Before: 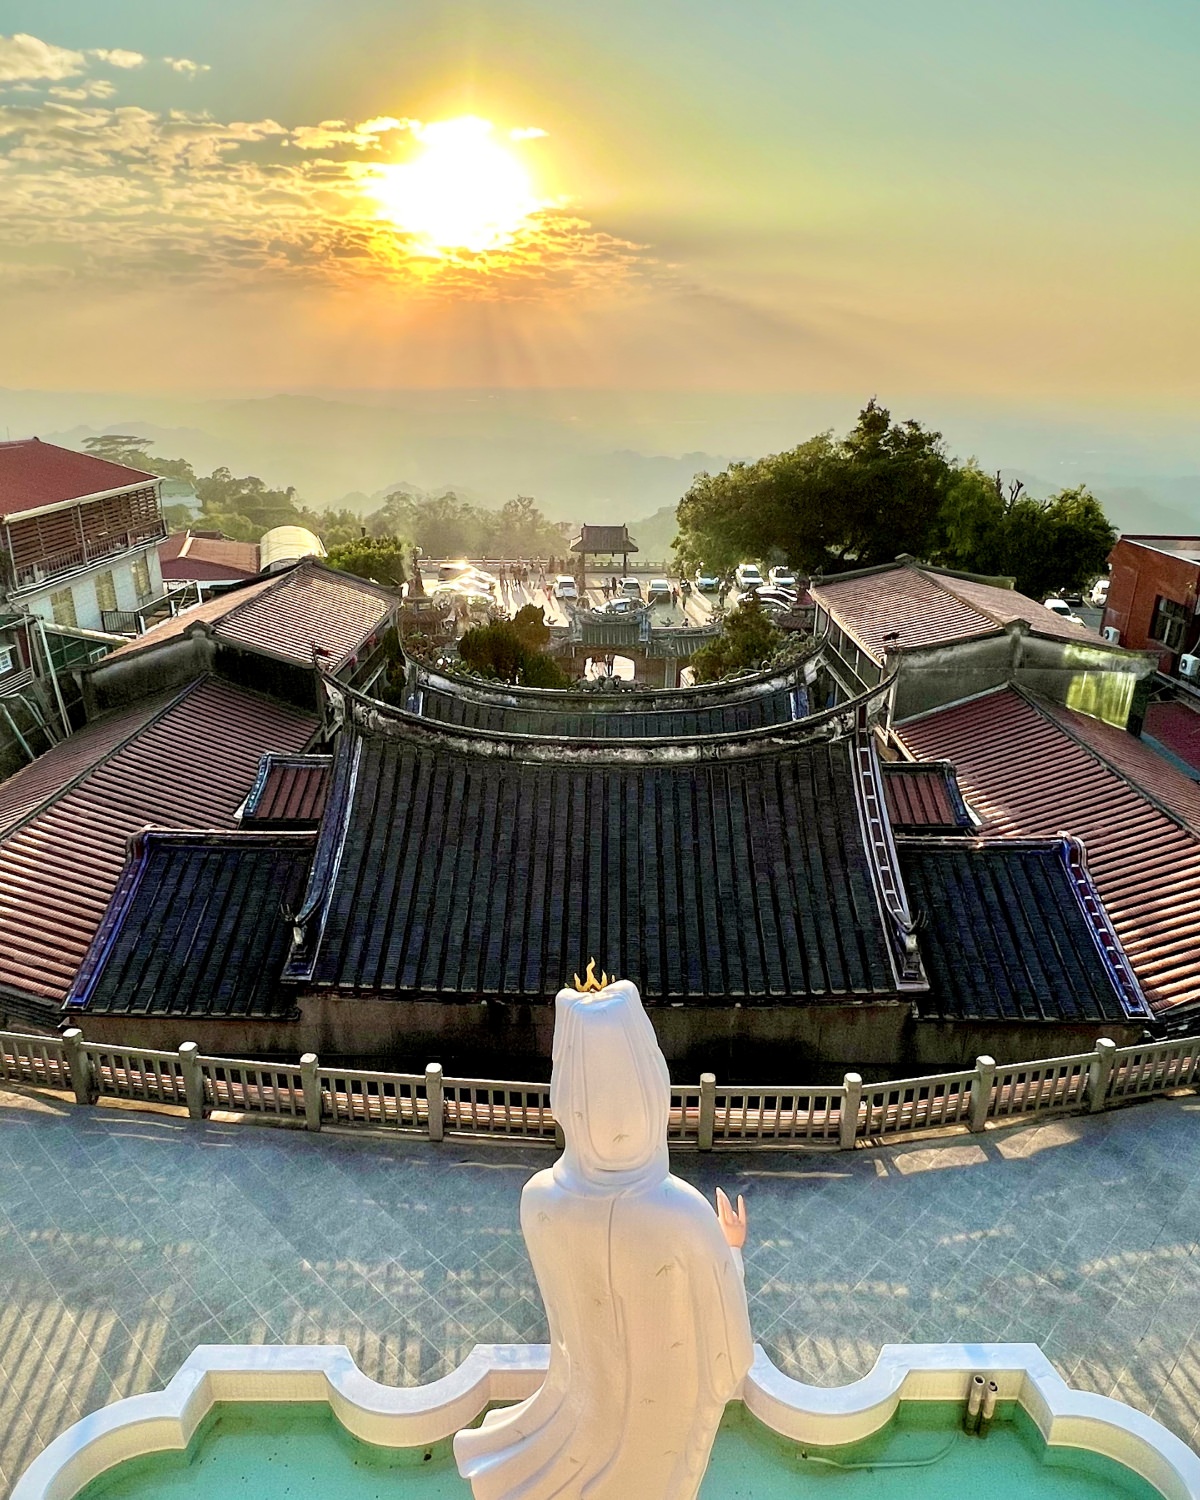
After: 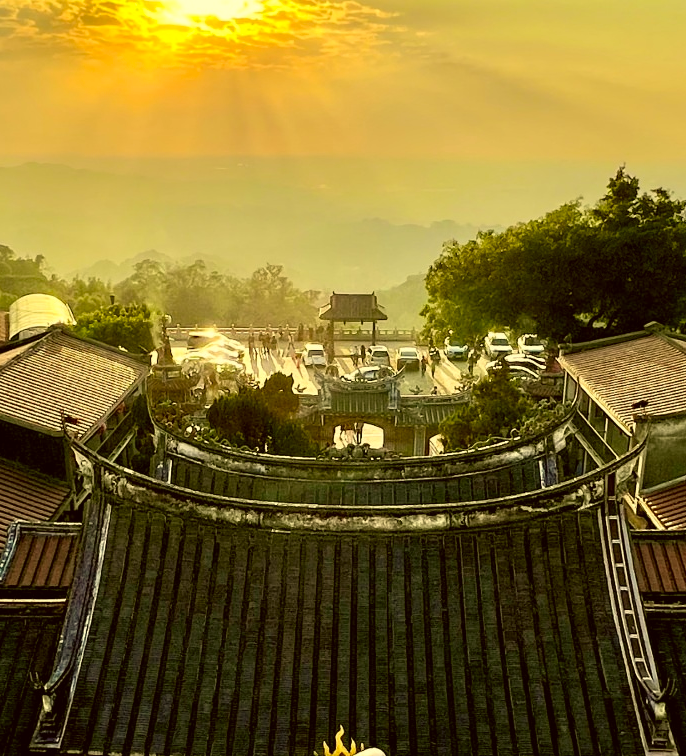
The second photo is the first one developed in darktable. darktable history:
crop: left 20.932%, top 15.471%, right 21.848%, bottom 34.081%
color correction: highlights a* 0.162, highlights b* 29.53, shadows a* -0.162, shadows b* 21.09
